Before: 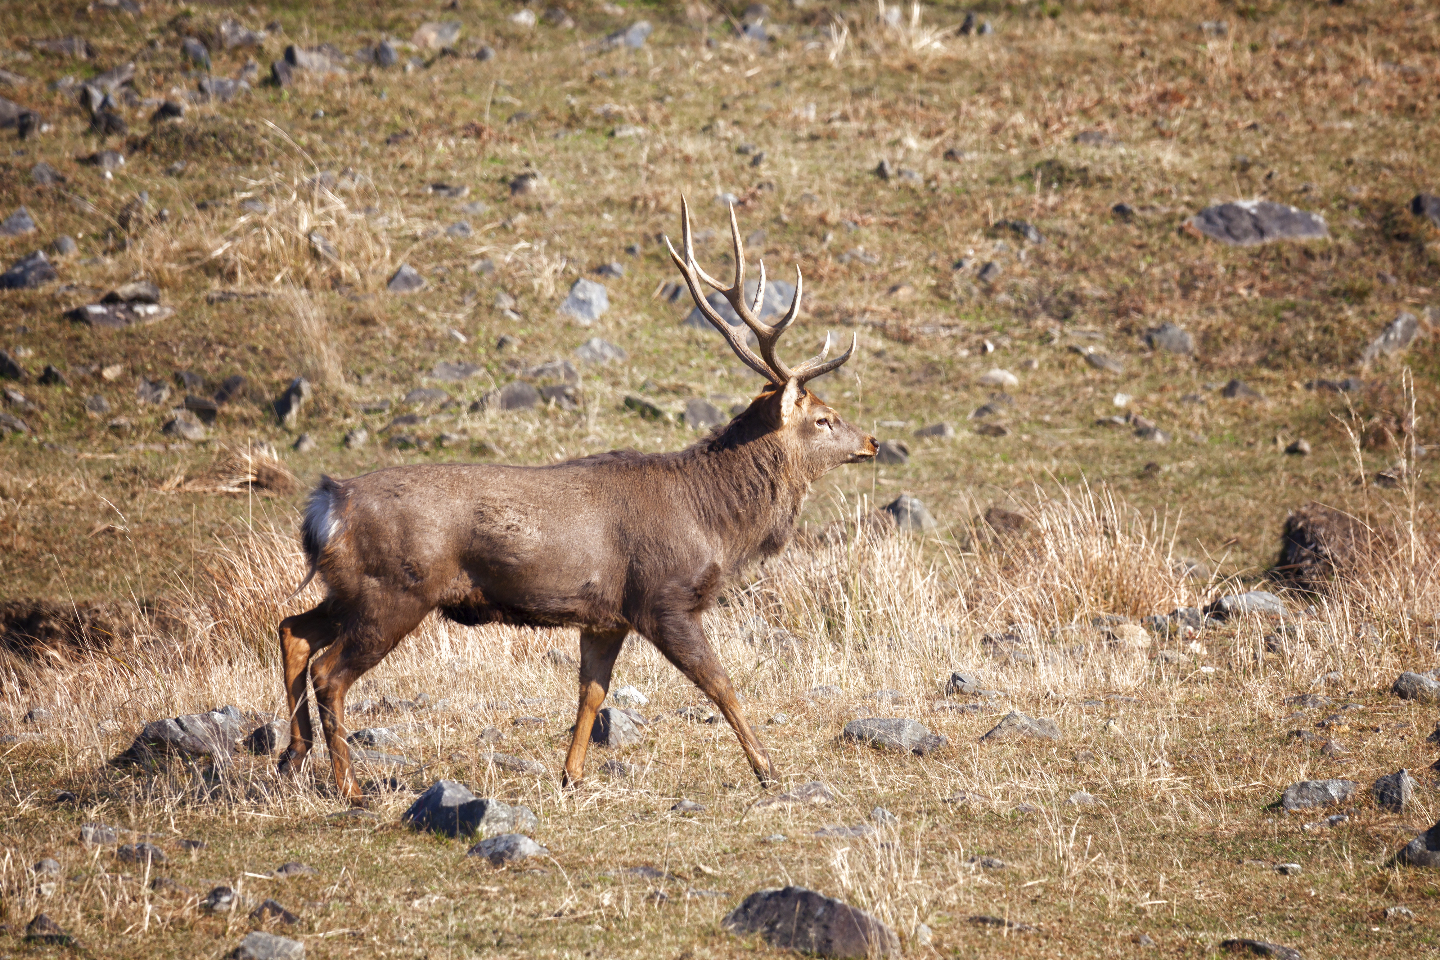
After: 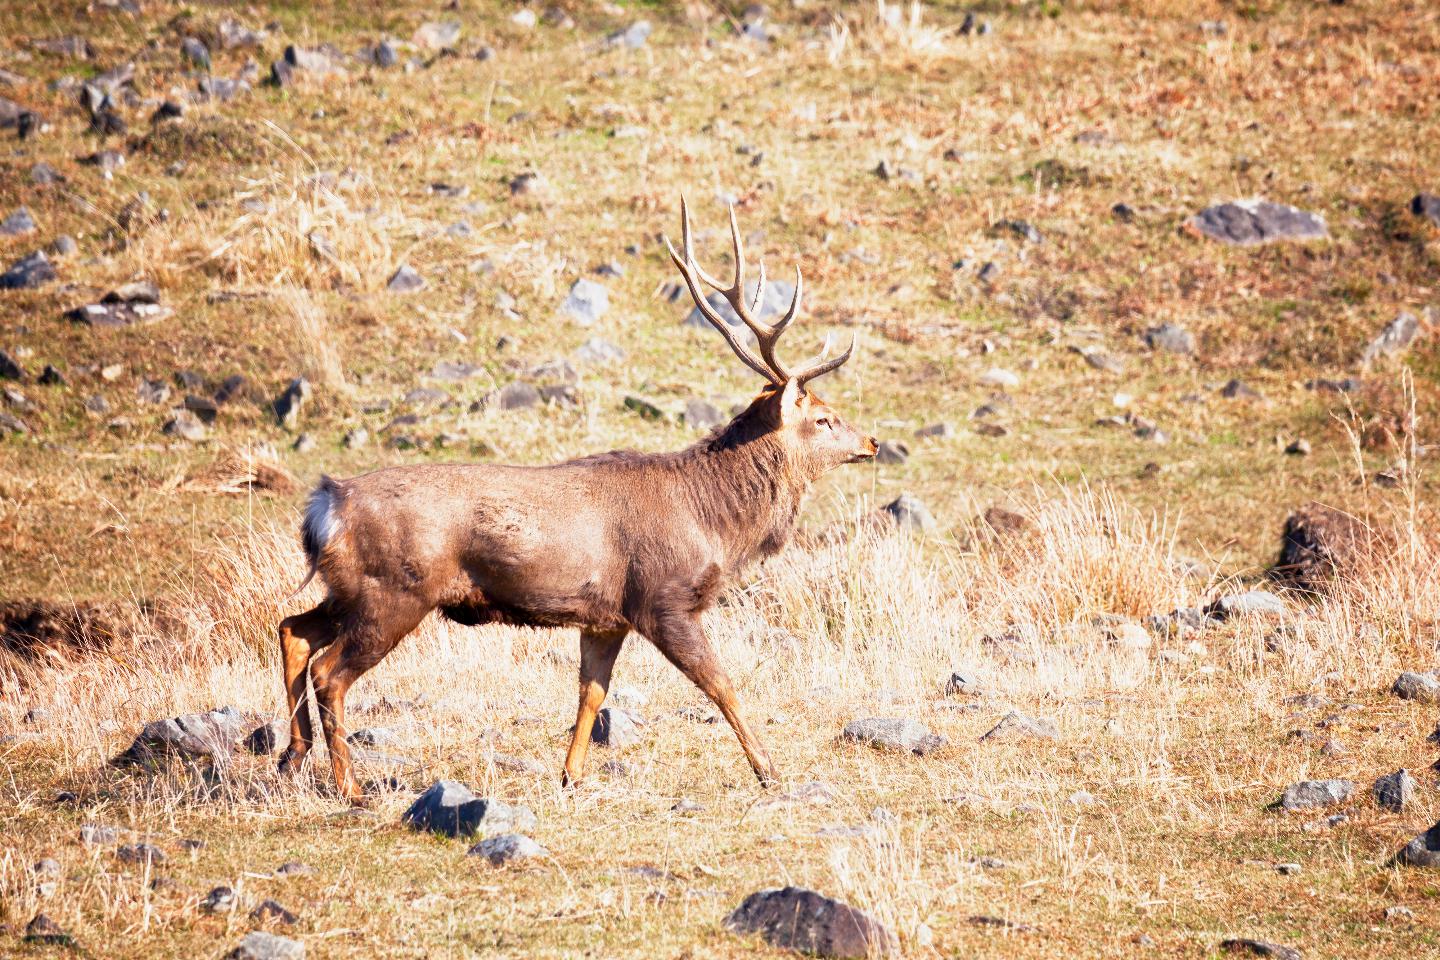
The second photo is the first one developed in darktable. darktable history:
exposure: black level correction 0.001, exposure 0.3 EV, compensate highlight preservation false
base curve: curves: ch0 [(0, 0) (0.088, 0.125) (0.176, 0.251) (0.354, 0.501) (0.613, 0.749) (1, 0.877)], preserve colors none
